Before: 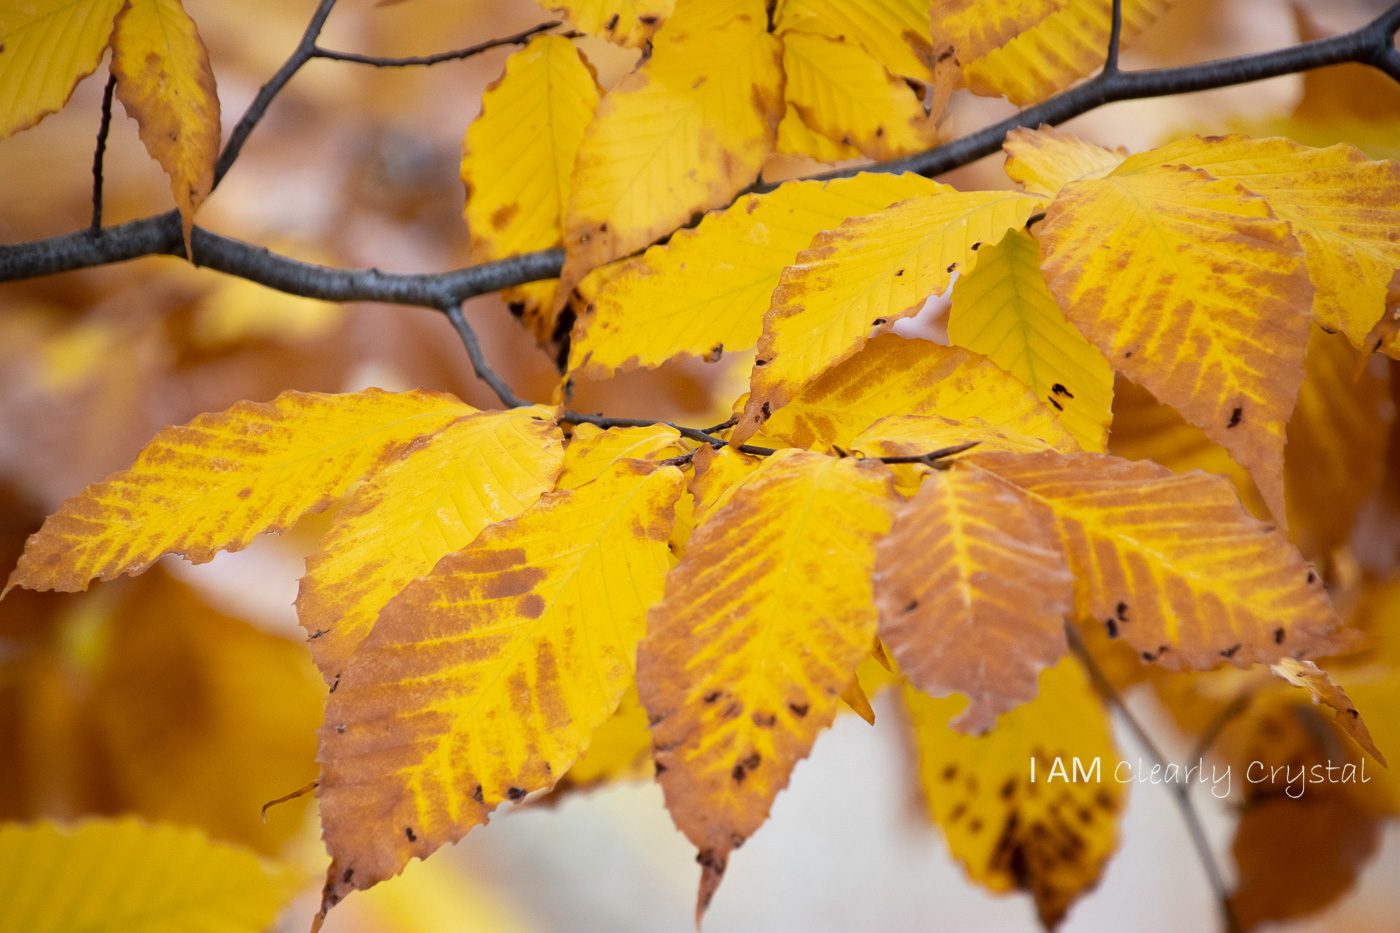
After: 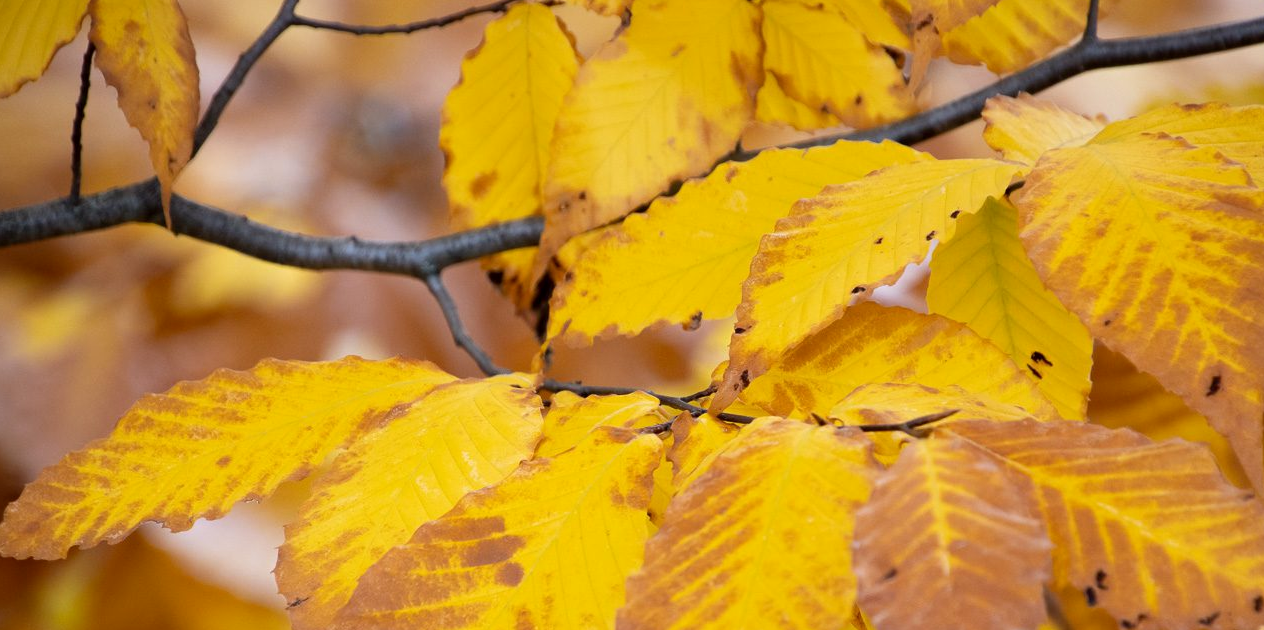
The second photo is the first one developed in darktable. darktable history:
exposure: black level correction 0.001, compensate highlight preservation false
crop: left 1.509%, top 3.452%, right 7.696%, bottom 28.452%
